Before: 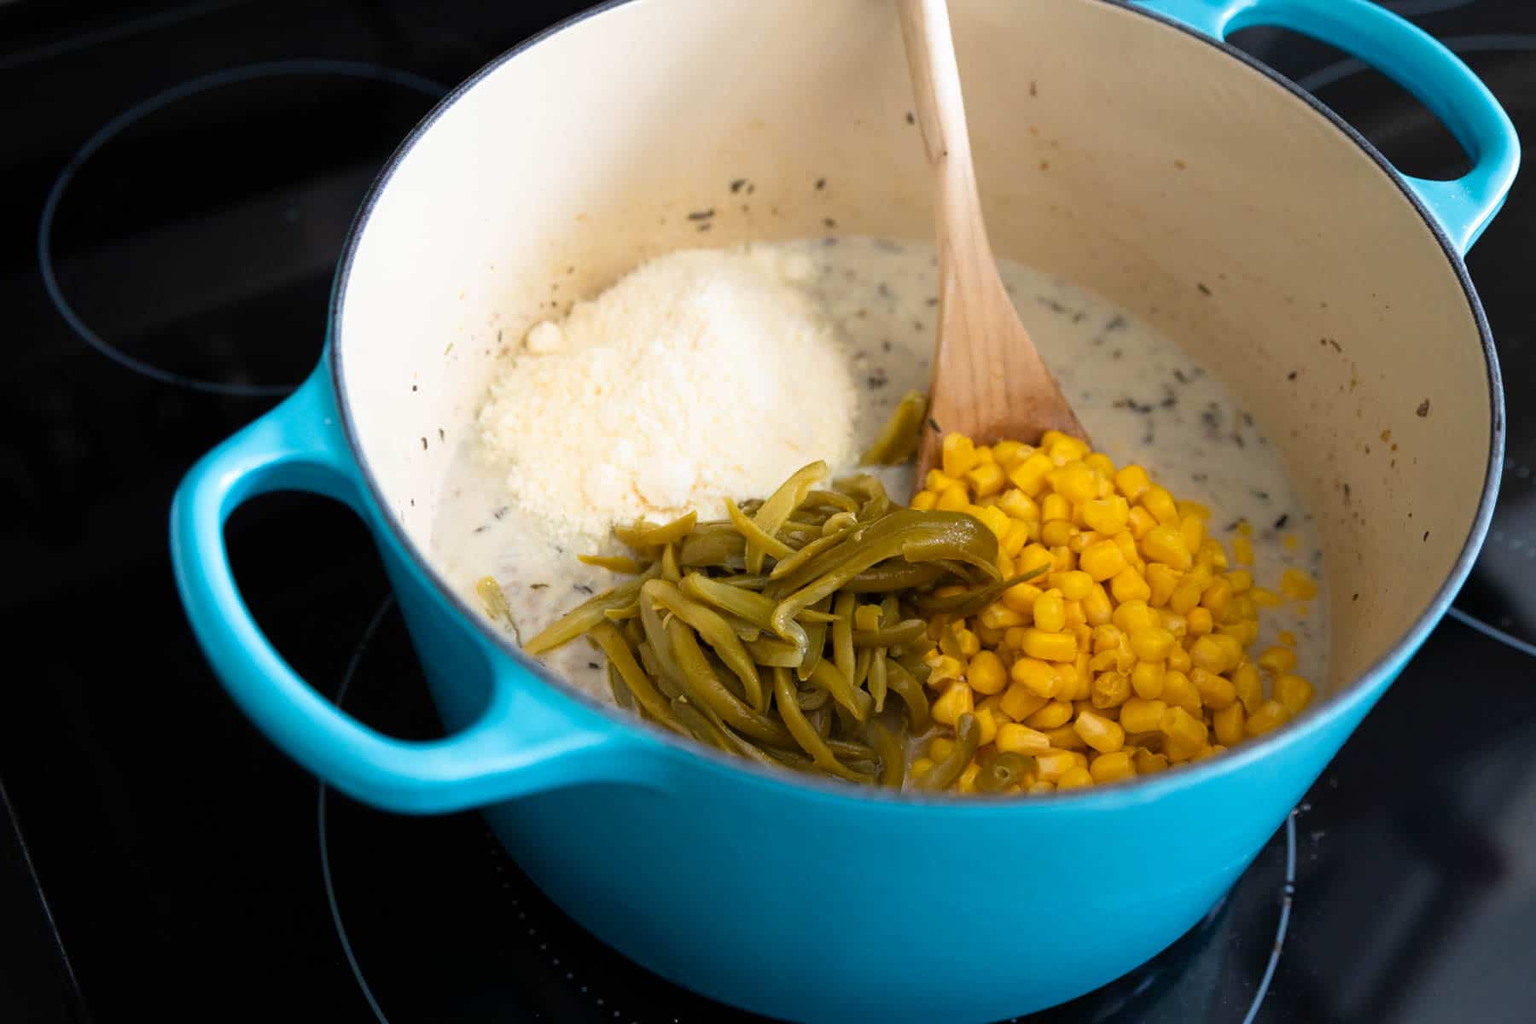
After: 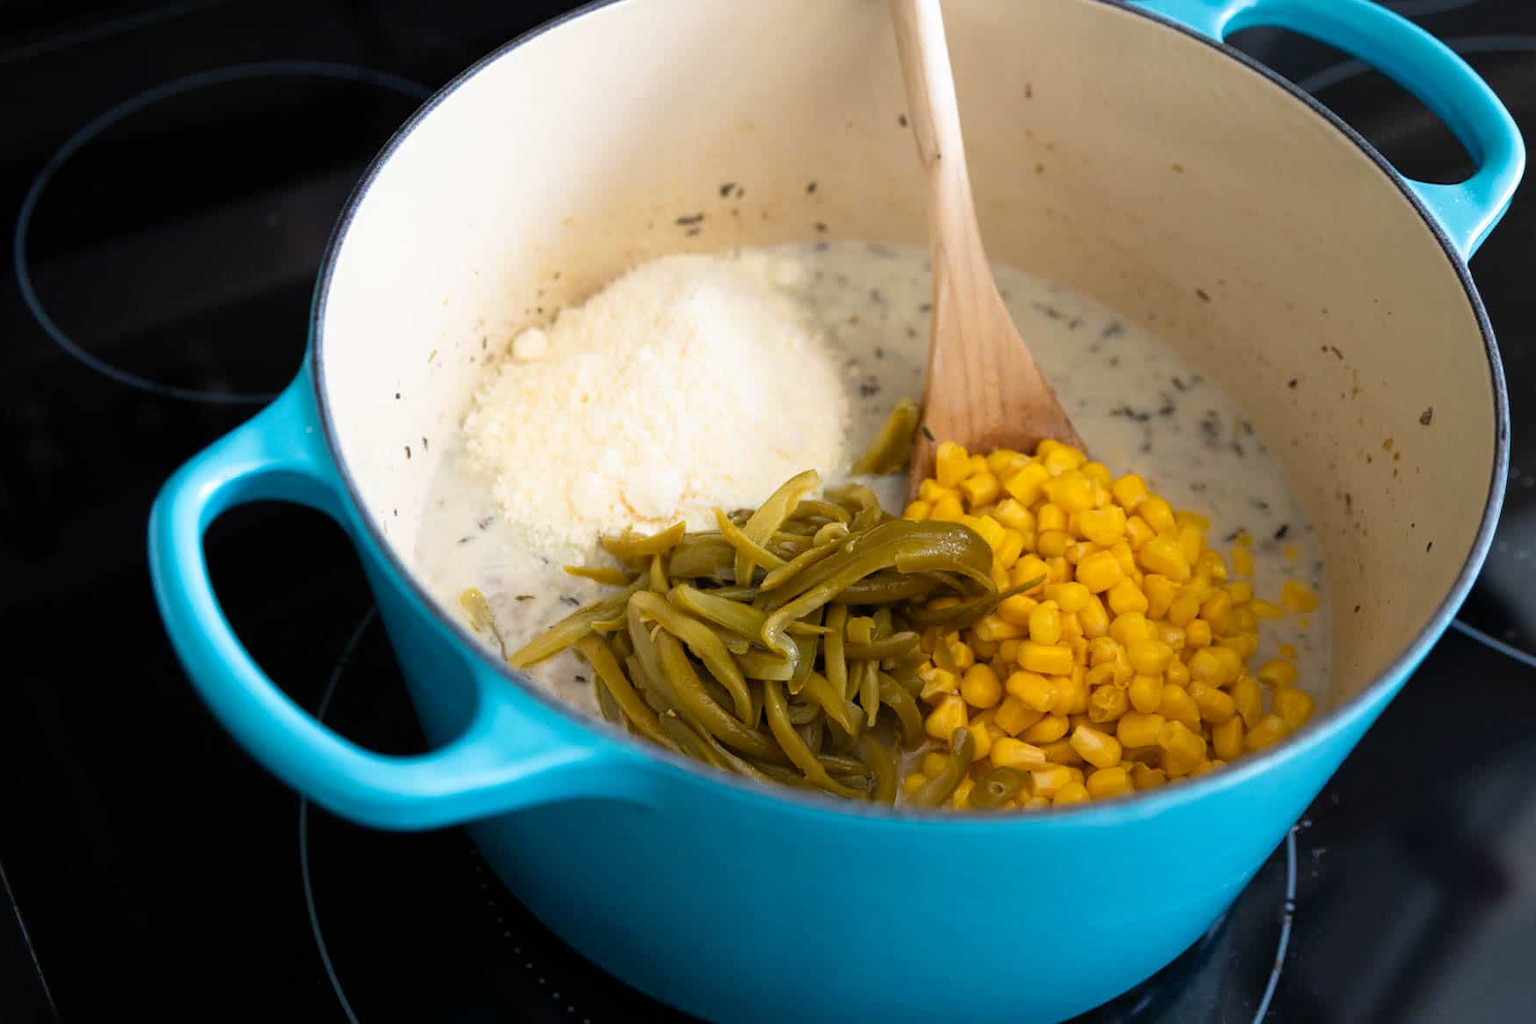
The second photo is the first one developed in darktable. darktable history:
crop: left 1.66%, right 0.281%, bottom 1.855%
